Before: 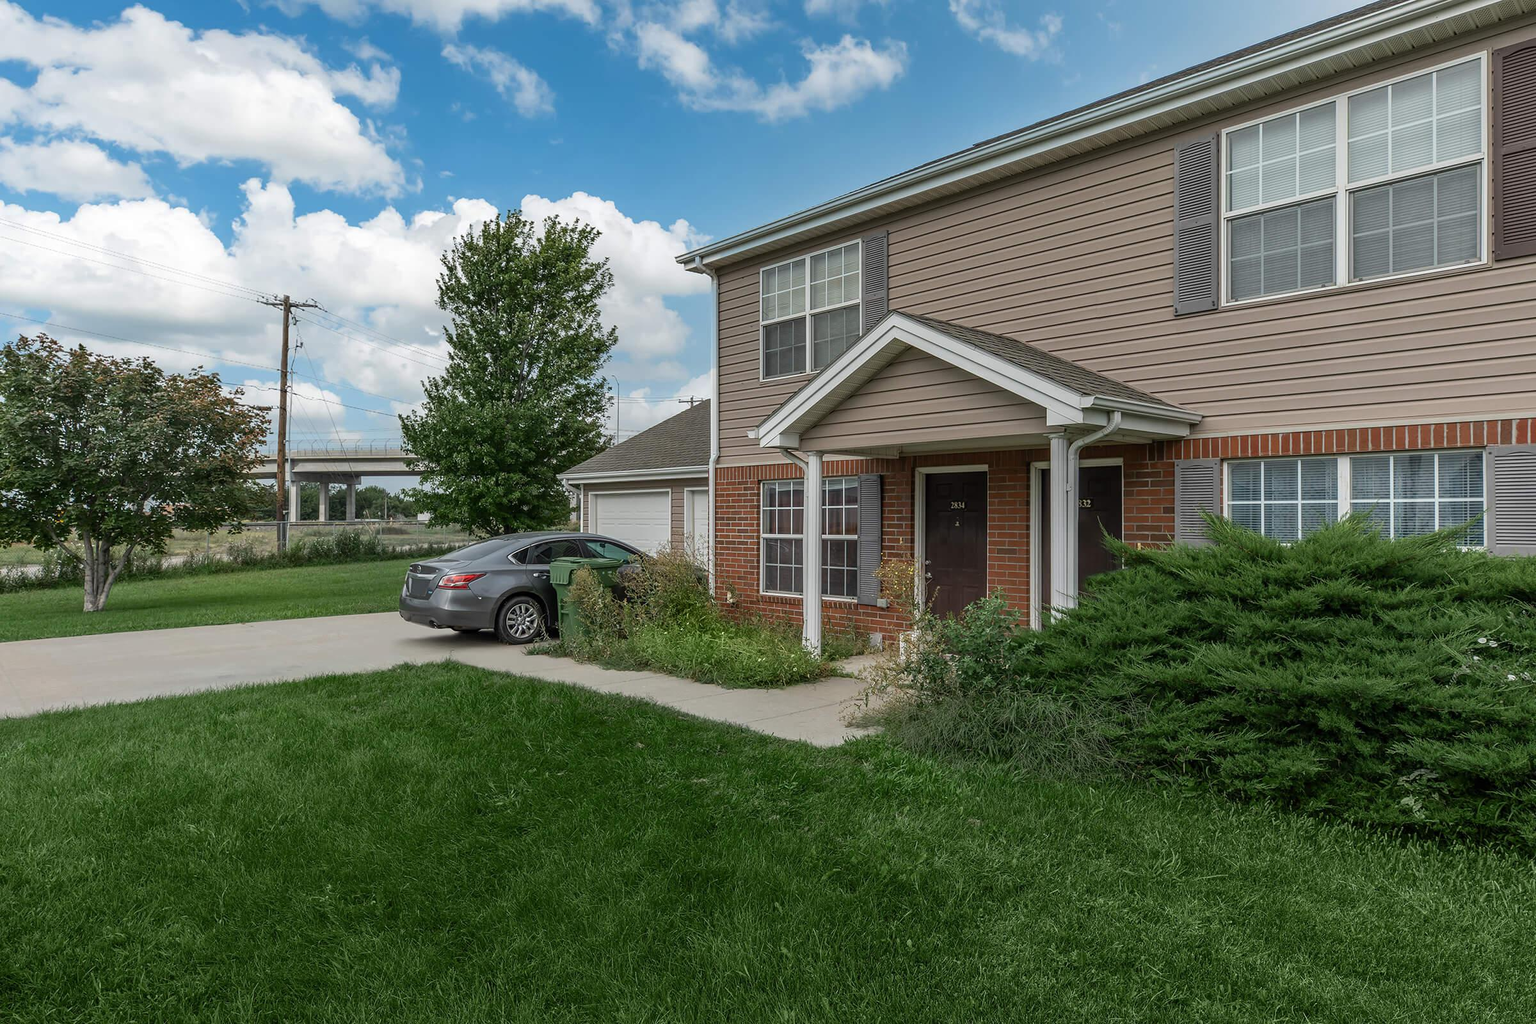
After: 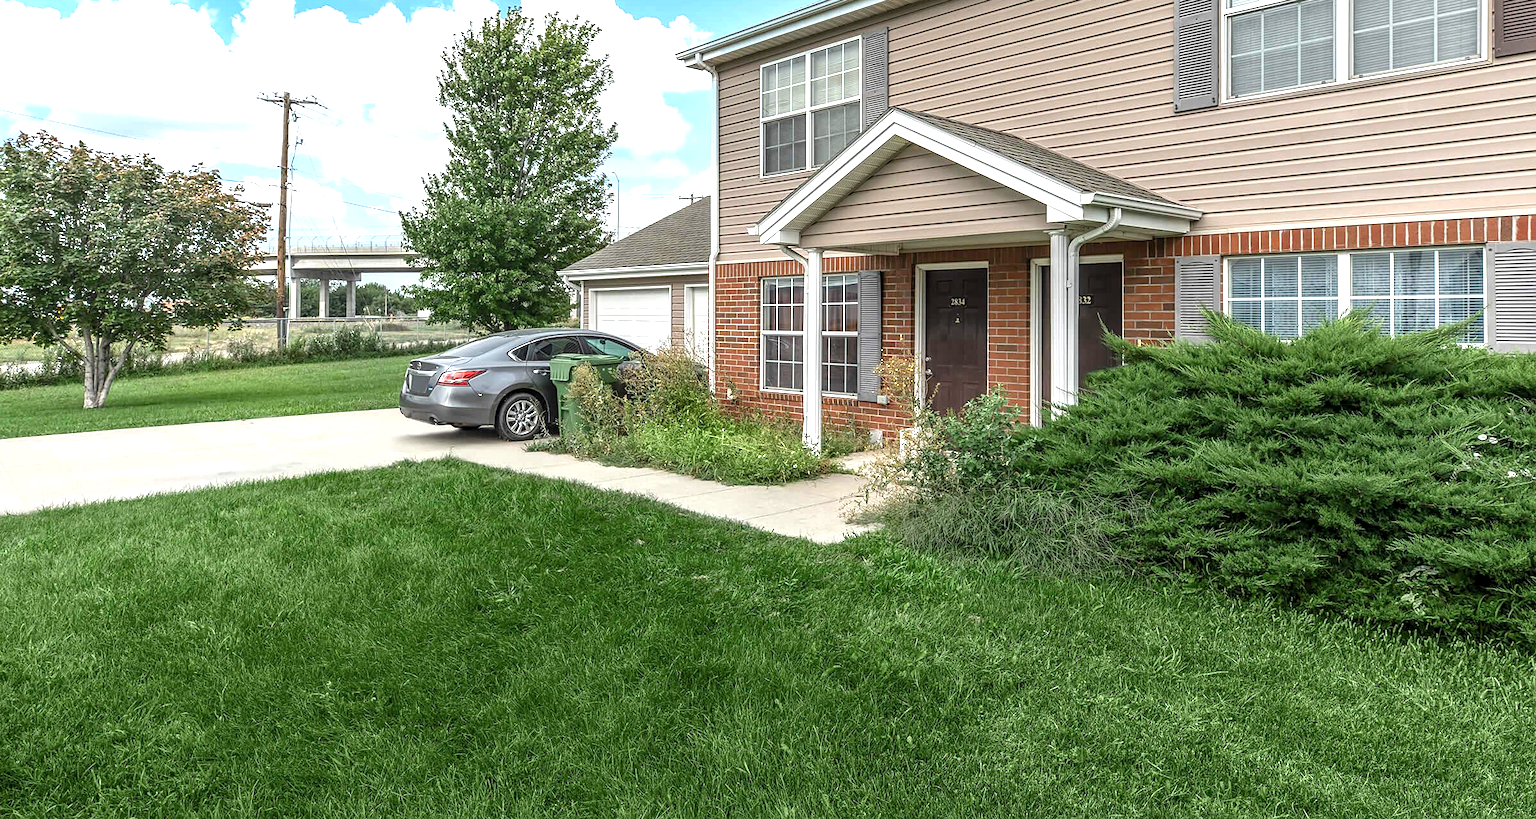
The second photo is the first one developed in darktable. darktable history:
exposure: black level correction 0, exposure 1.2 EV, compensate exposure bias true, compensate highlight preservation false
sharpen: amount 0.212
crop and rotate: top 19.941%
local contrast: on, module defaults
tone equalizer: edges refinement/feathering 500, mask exposure compensation -1.57 EV, preserve details no
